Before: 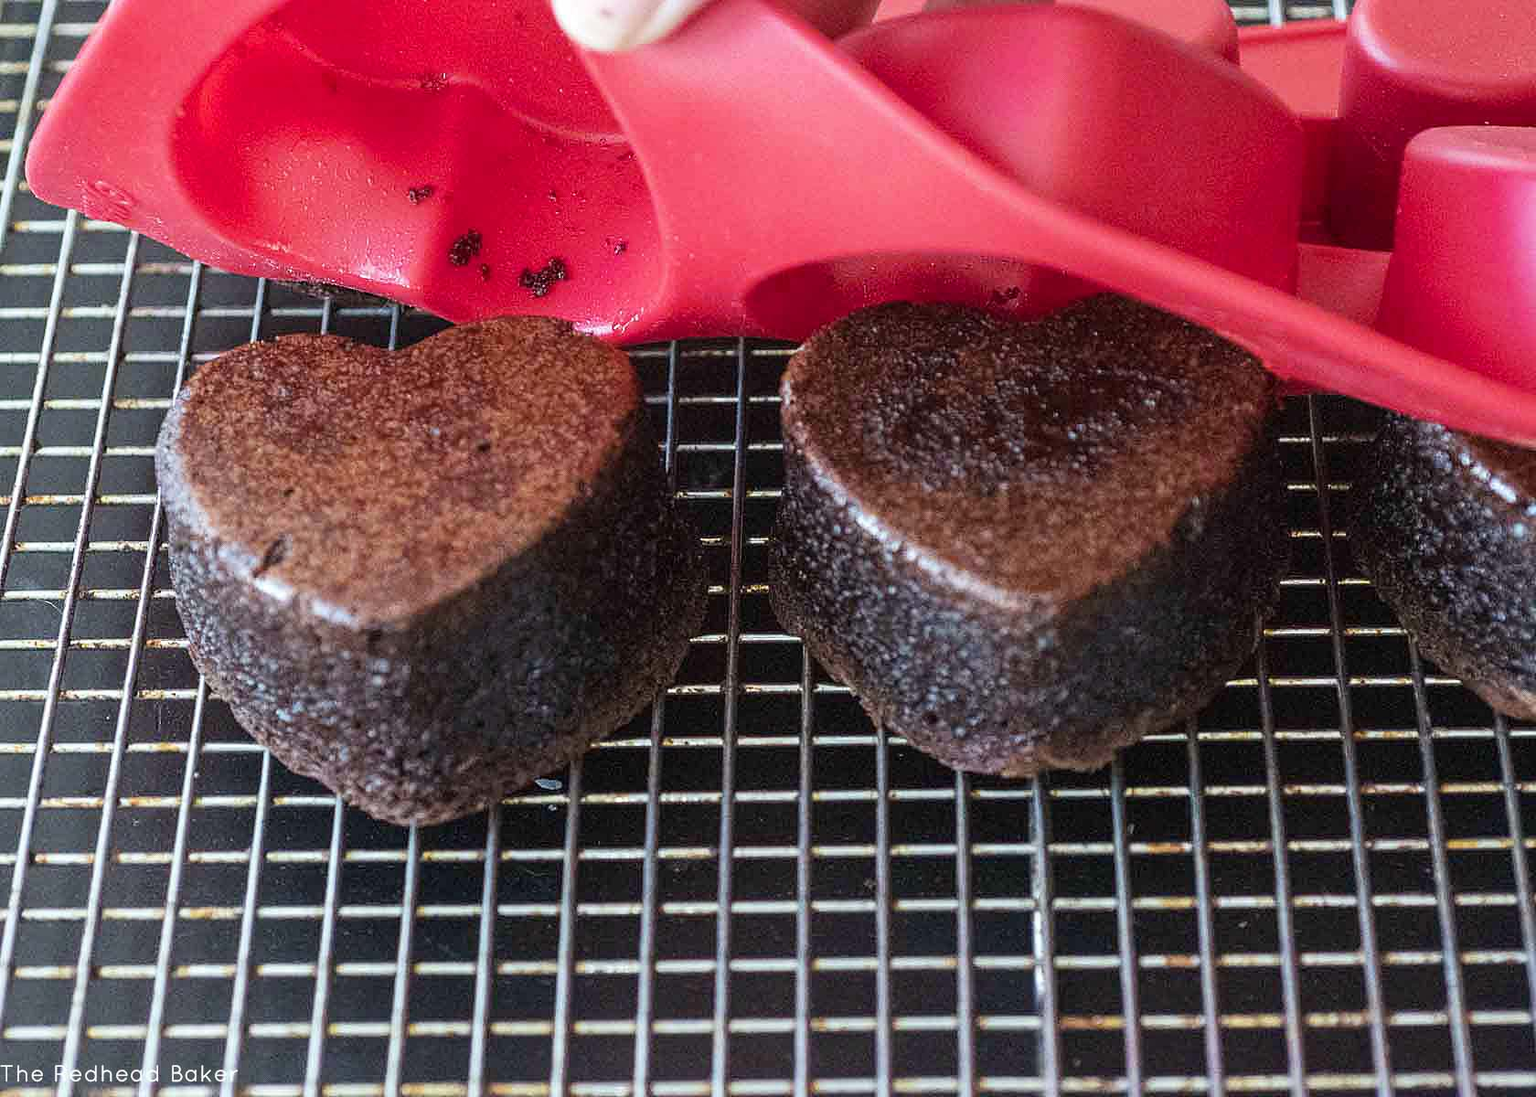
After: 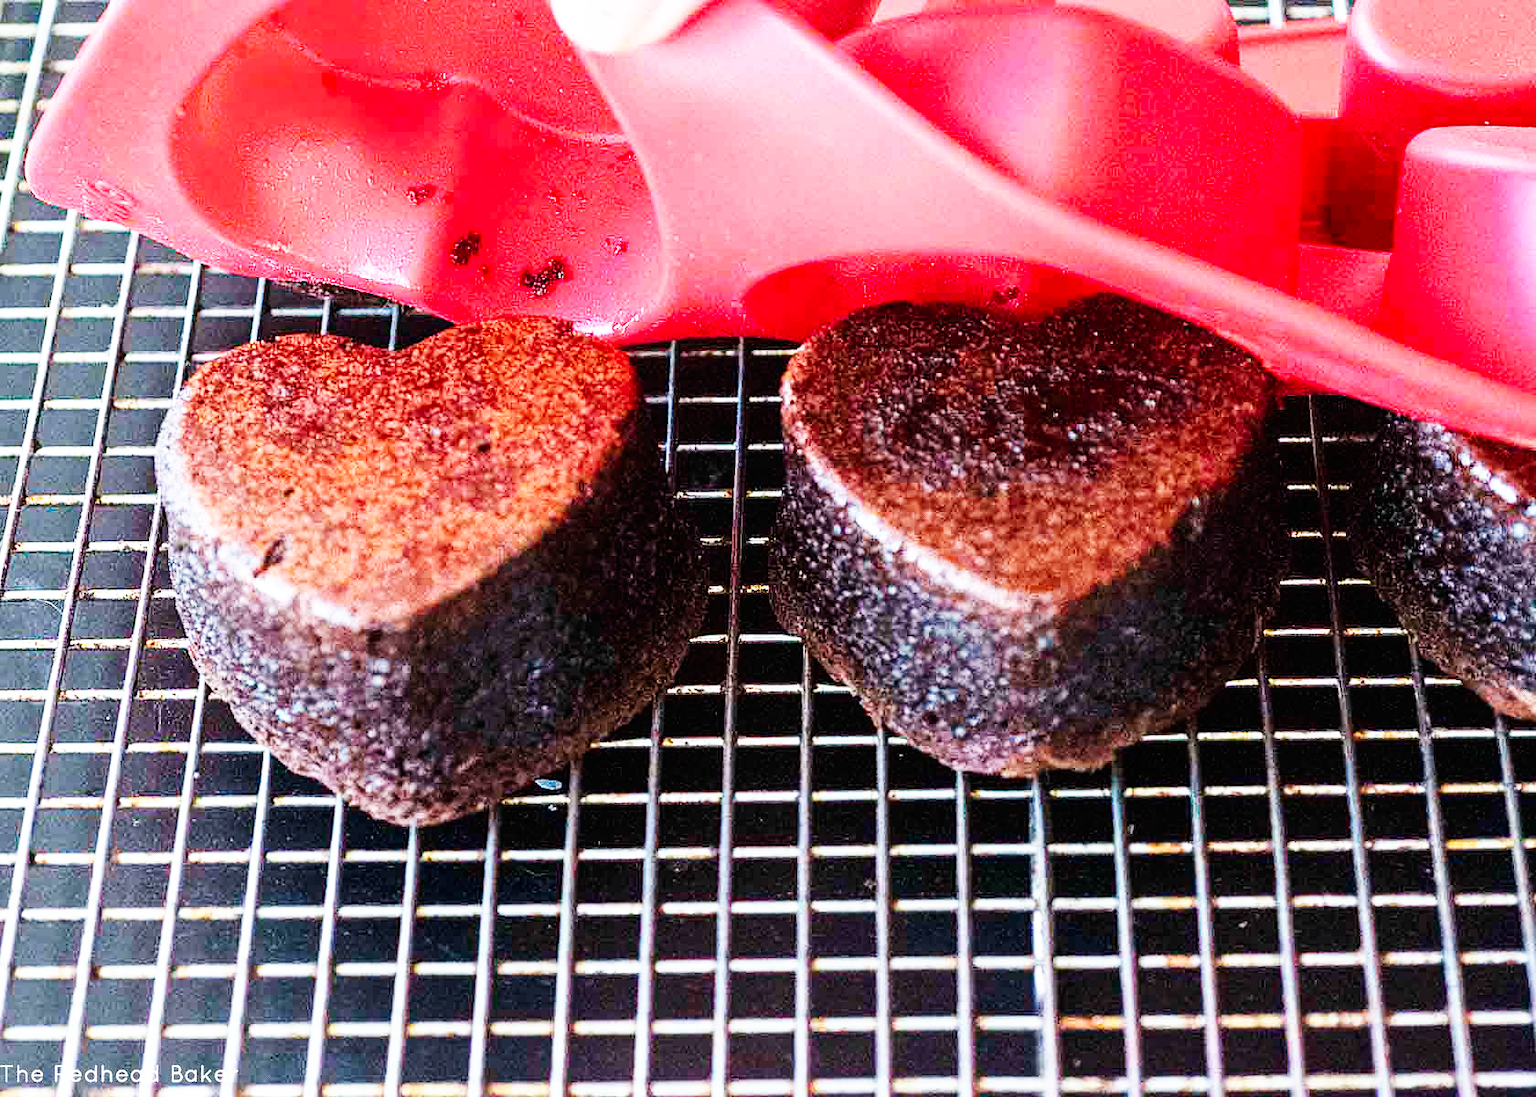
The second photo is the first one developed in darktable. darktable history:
white balance: red 1.009, blue 1.027
base curve: curves: ch0 [(0, 0) (0.007, 0.004) (0.027, 0.03) (0.046, 0.07) (0.207, 0.54) (0.442, 0.872) (0.673, 0.972) (1, 1)], preserve colors none
